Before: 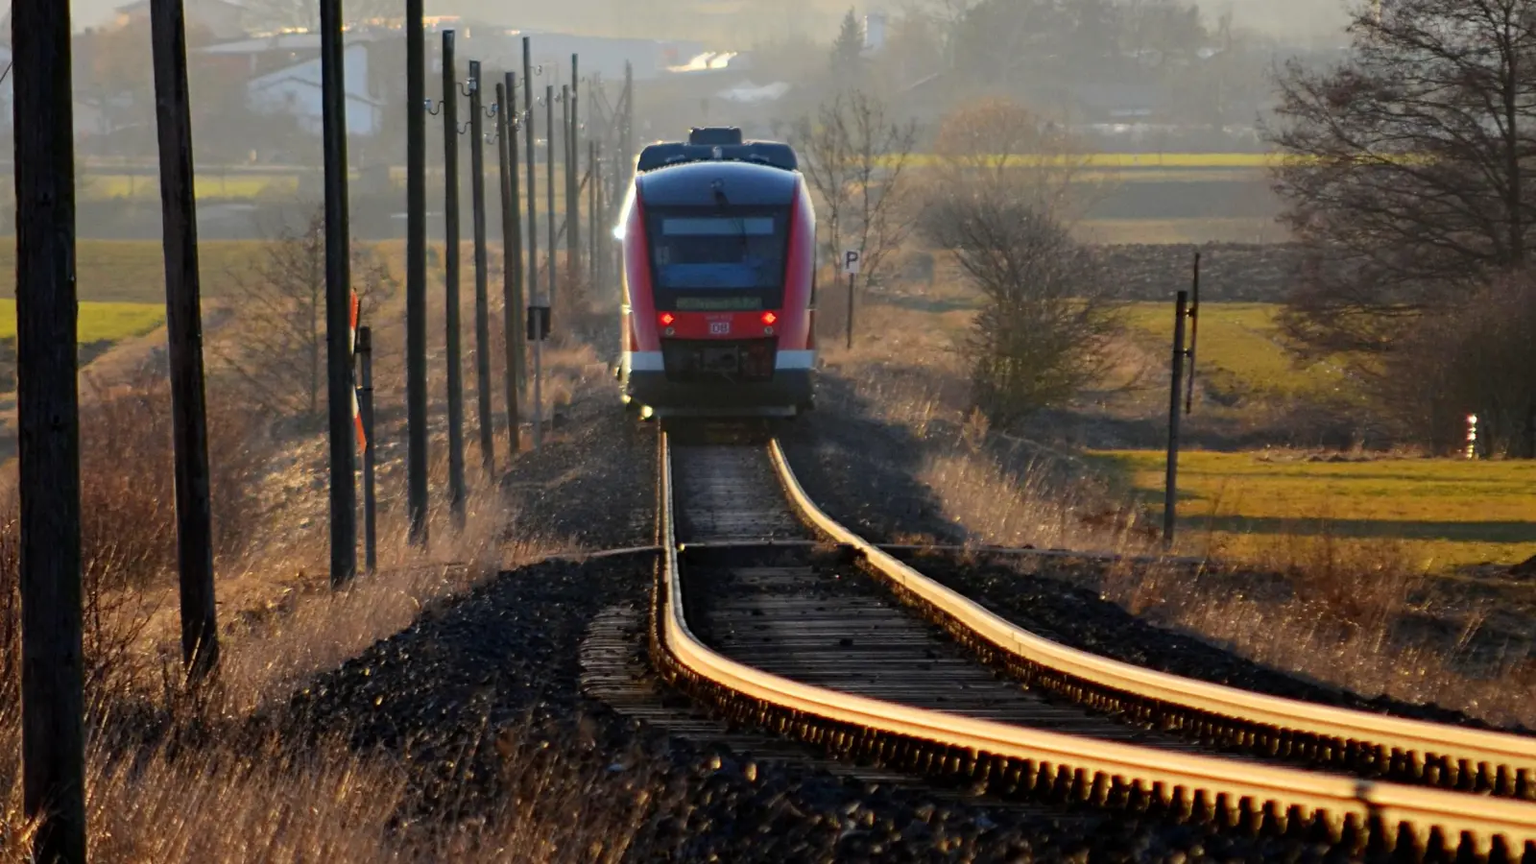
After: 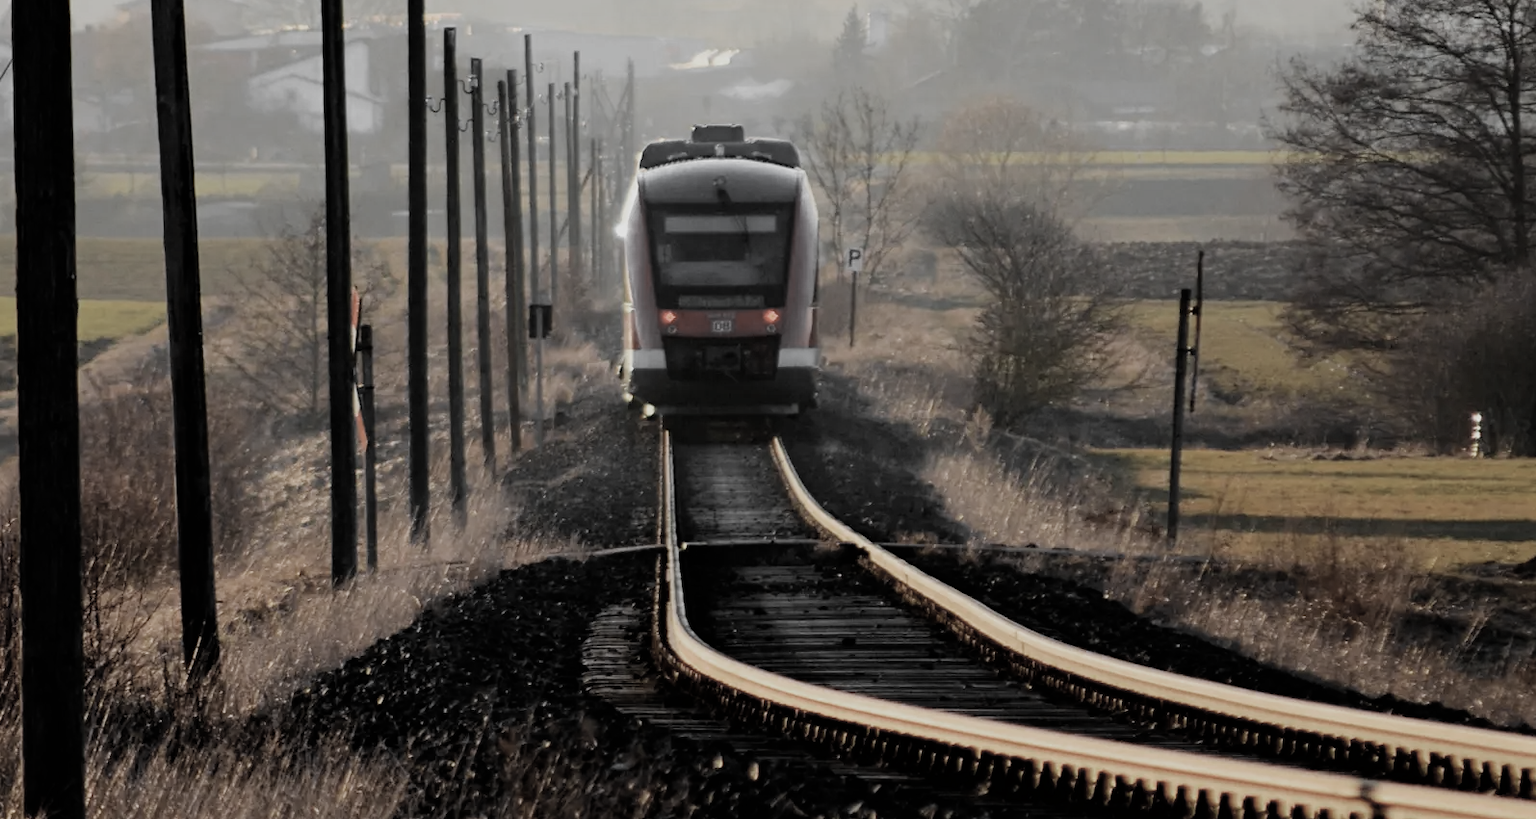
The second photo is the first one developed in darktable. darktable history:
crop: top 0.354%, right 0.264%, bottom 5.026%
color zones: curves: ch0 [(0, 0.613) (0.01, 0.613) (0.245, 0.448) (0.498, 0.529) (0.642, 0.665) (0.879, 0.777) (0.99, 0.613)]; ch1 [(0, 0.035) (0.121, 0.189) (0.259, 0.197) (0.415, 0.061) (0.589, 0.022) (0.732, 0.022) (0.857, 0.026) (0.991, 0.053)]
tone curve: curves: ch0 [(0, 0) (0.003, 0.003) (0.011, 0.012) (0.025, 0.026) (0.044, 0.047) (0.069, 0.073) (0.1, 0.105) (0.136, 0.143) (0.177, 0.187) (0.224, 0.237) (0.277, 0.293) (0.335, 0.354) (0.399, 0.422) (0.468, 0.495) (0.543, 0.574) (0.623, 0.659) (0.709, 0.749) (0.801, 0.846) (0.898, 0.932) (1, 1)], color space Lab, linked channels, preserve colors none
tone equalizer: edges refinement/feathering 500, mask exposure compensation -1.57 EV, preserve details no
filmic rgb: black relative exposure -7.65 EV, white relative exposure 4.56 EV, threshold 2.99 EV, hardness 3.61, contrast 0.991, iterations of high-quality reconstruction 0, enable highlight reconstruction true
